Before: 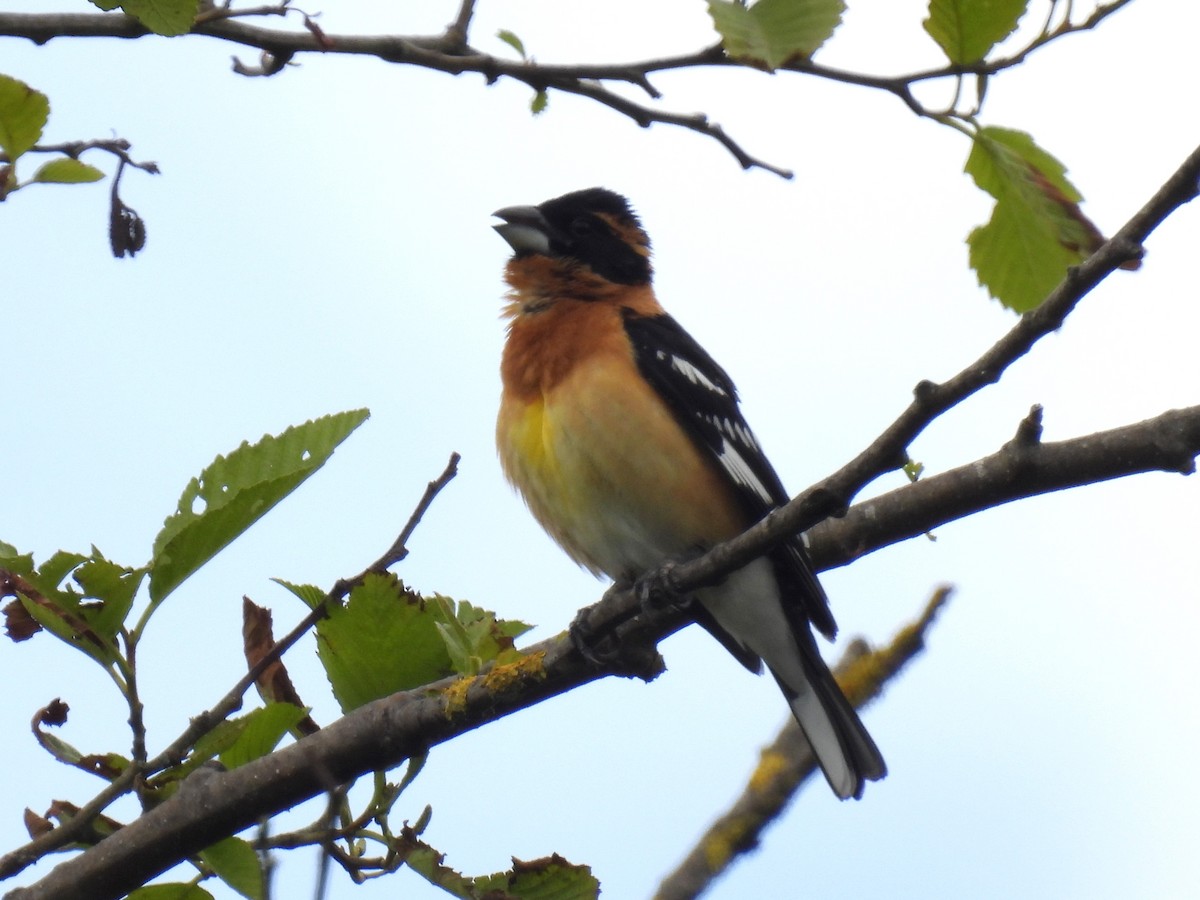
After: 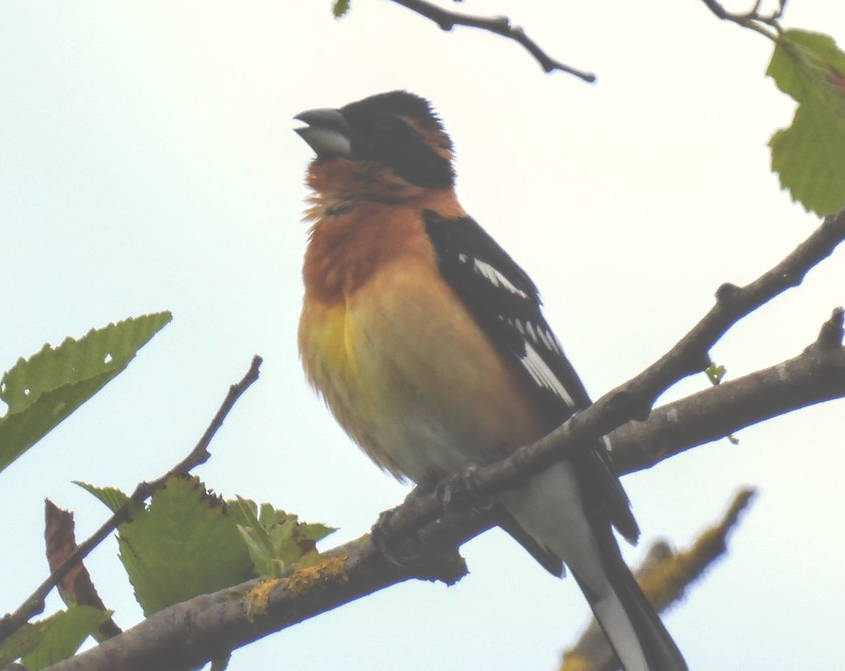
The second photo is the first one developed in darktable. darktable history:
color balance rgb: highlights gain › chroma 2.011%, highlights gain › hue 73.15°, perceptual saturation grading › global saturation 0.495%, global vibrance 20%
local contrast: detail 130%
crop and rotate: left 16.577%, top 10.847%, right 12.933%, bottom 14.578%
exposure: black level correction -0.087, compensate highlight preservation false
